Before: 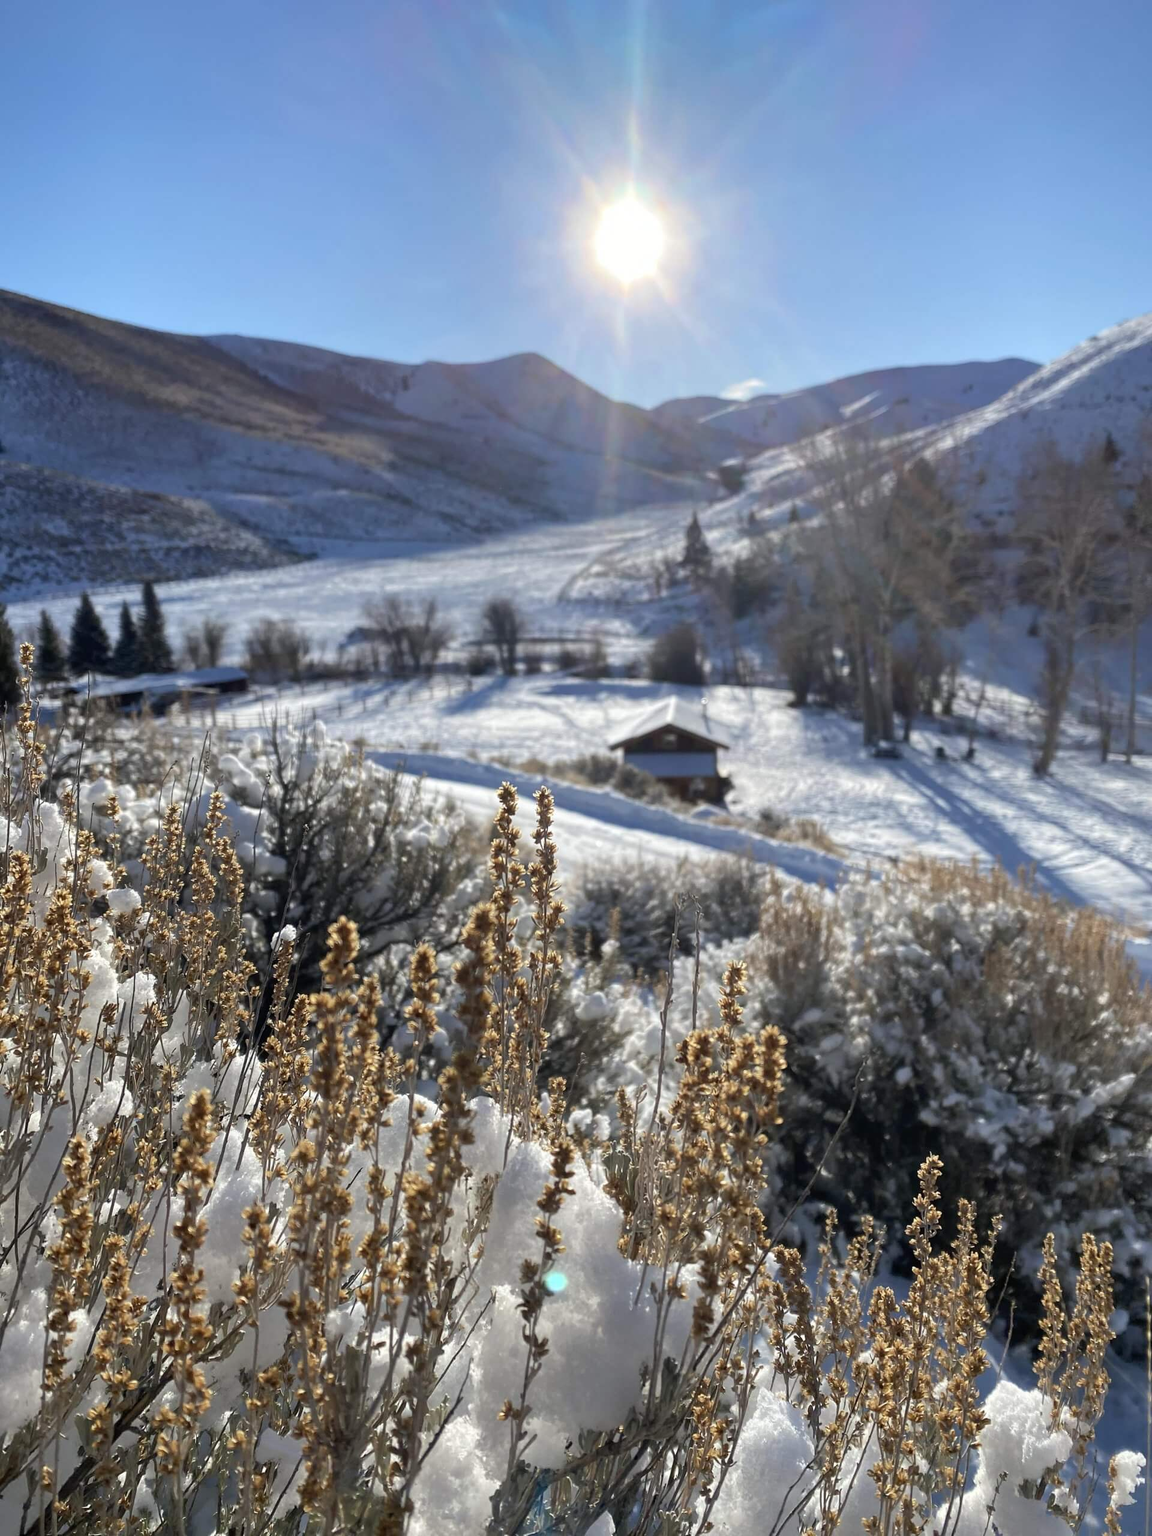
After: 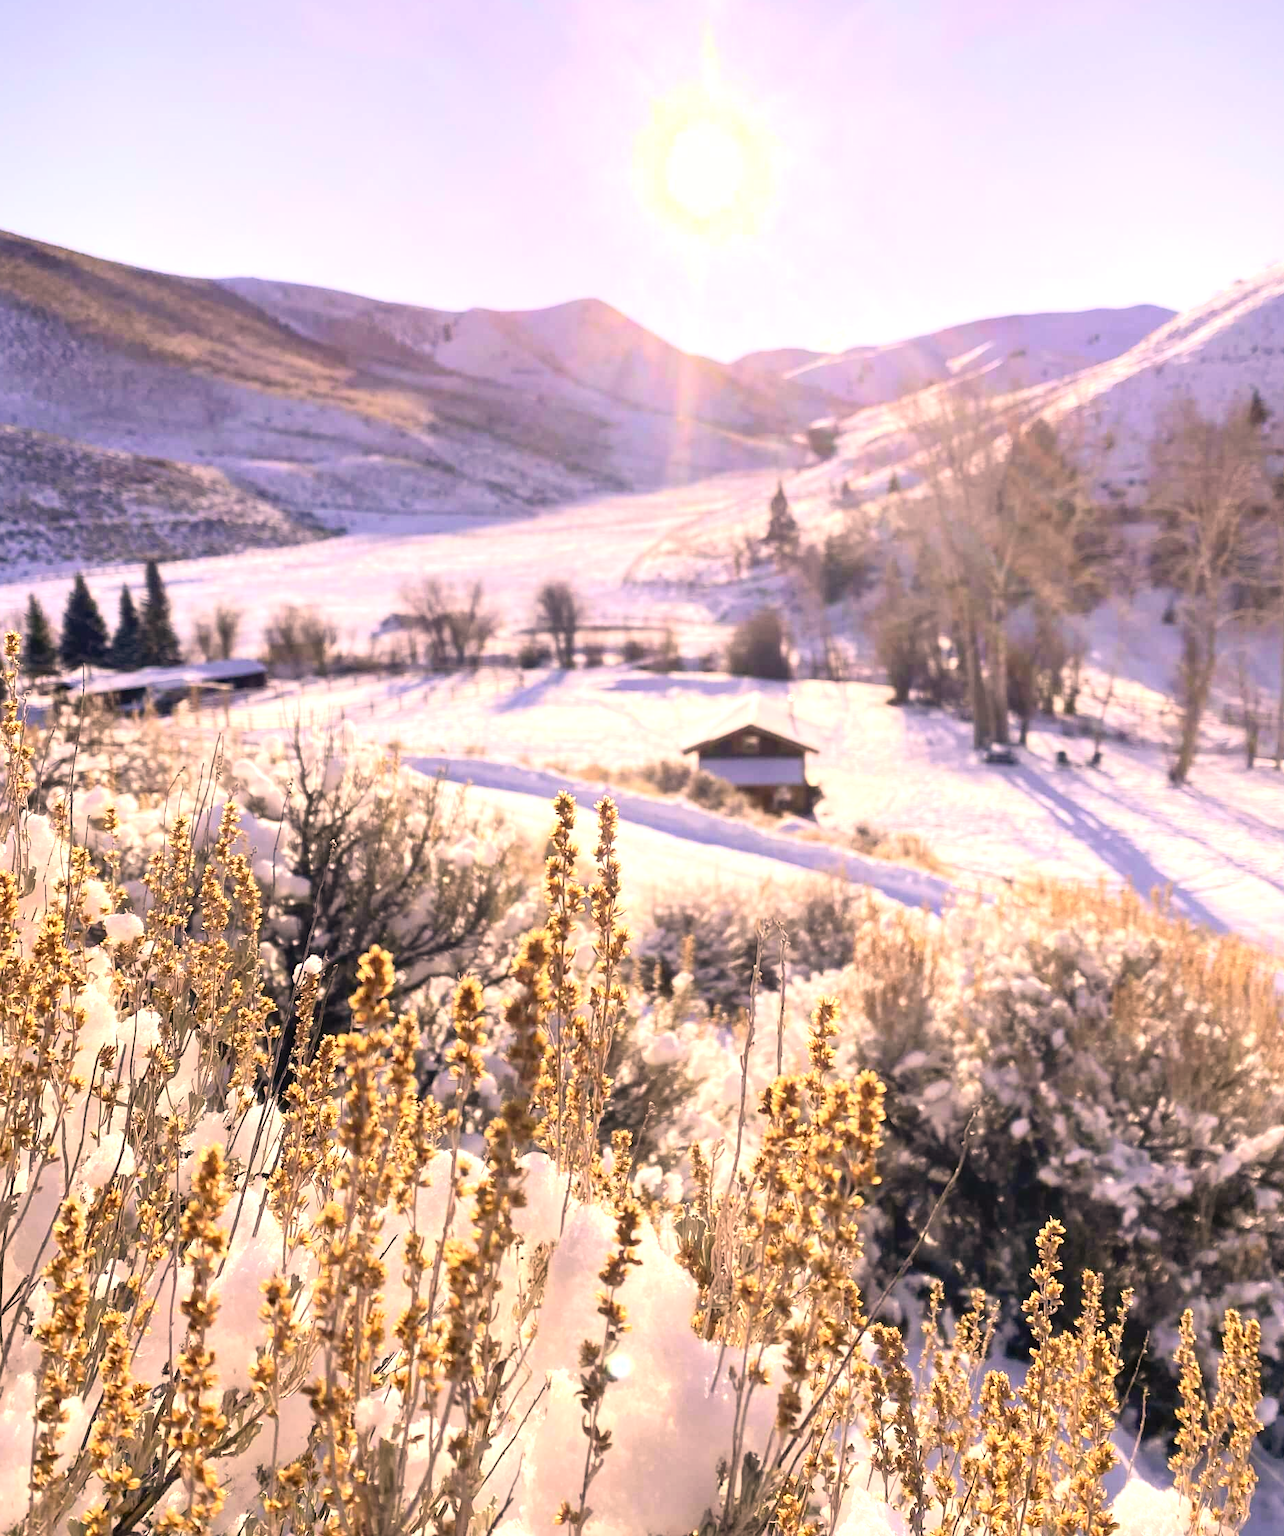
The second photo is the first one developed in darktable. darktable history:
exposure: exposure 1 EV, compensate highlight preservation false
crop: left 1.446%, top 6.127%, right 1.475%, bottom 6.823%
contrast brightness saturation: contrast 0.203, brightness 0.159, saturation 0.216
color correction: highlights a* 20.56, highlights b* 19.84
